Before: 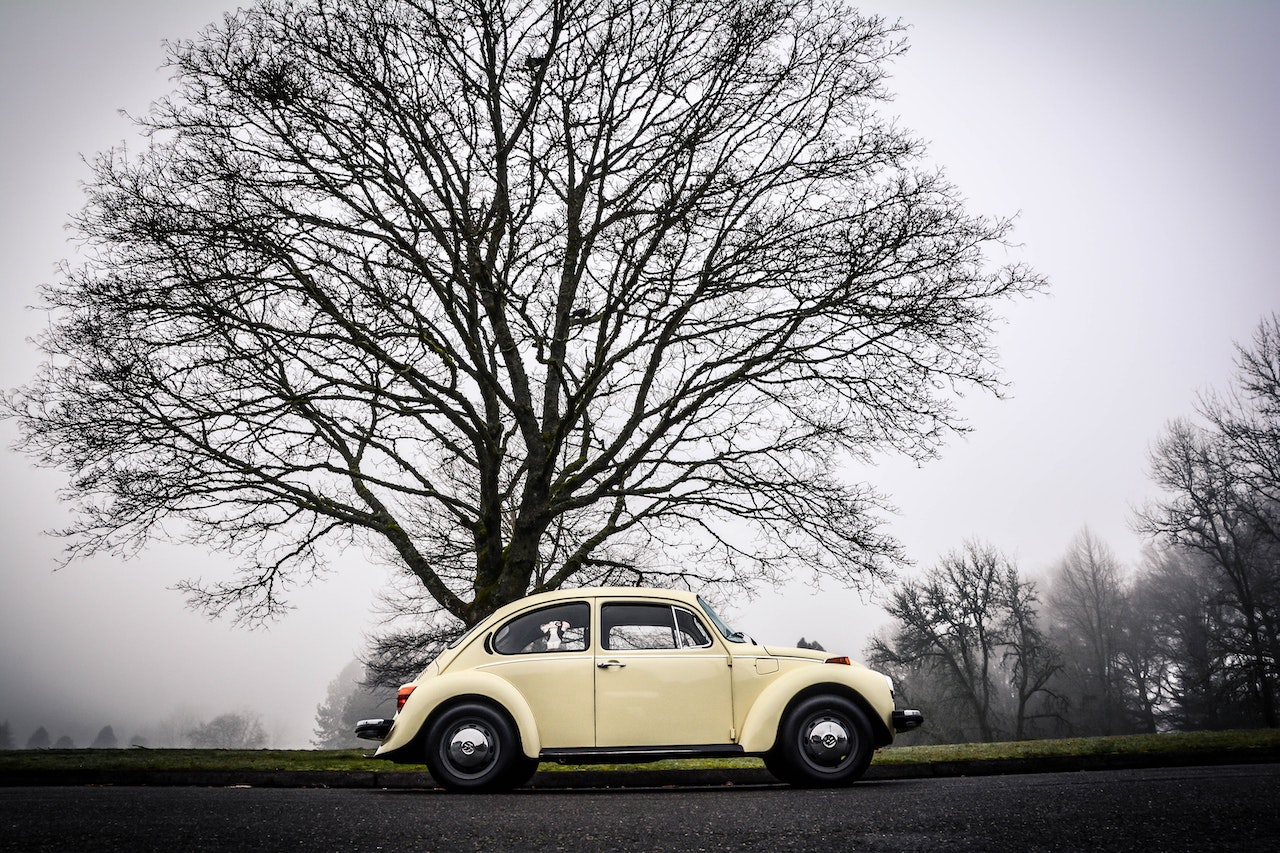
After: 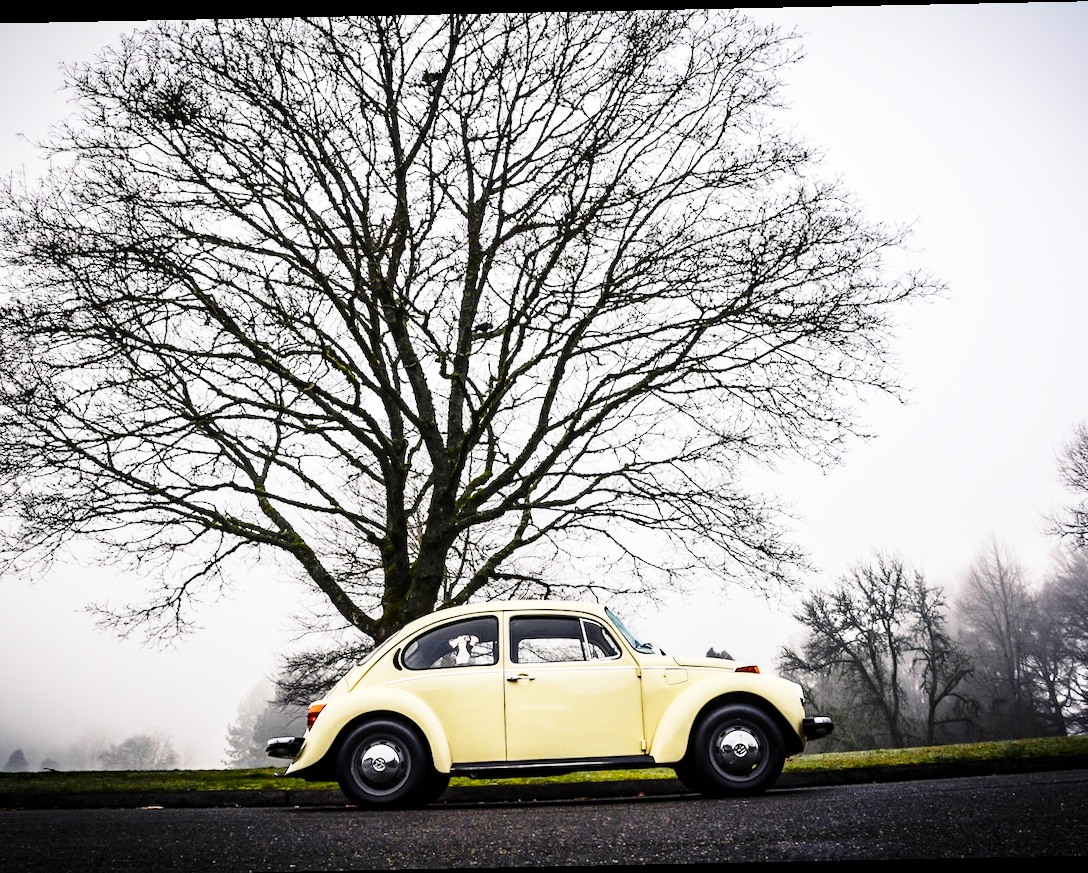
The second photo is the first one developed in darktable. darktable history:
base curve: curves: ch0 [(0, 0) (0.028, 0.03) (0.121, 0.232) (0.46, 0.748) (0.859, 0.968) (1, 1)], preserve colors none
crop: left 8.026%, right 7.374%
color balance rgb: perceptual saturation grading › global saturation 20%, global vibrance 10%
tone equalizer: on, module defaults
rotate and perspective: rotation -1.17°, automatic cropping off
haze removal: adaptive false
